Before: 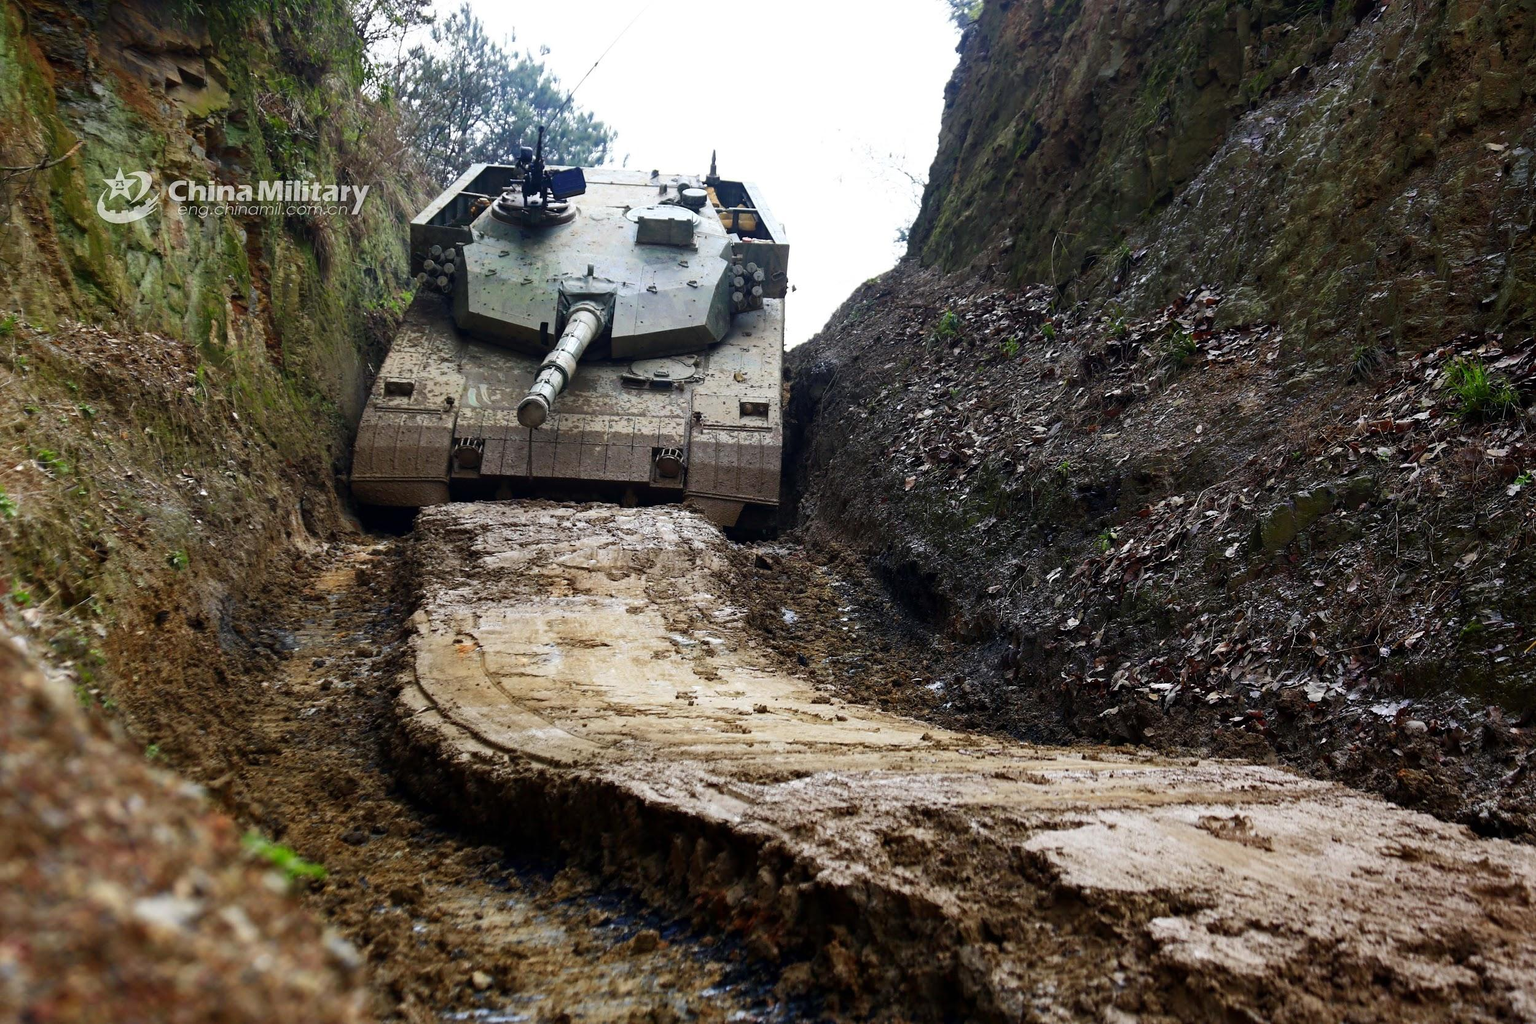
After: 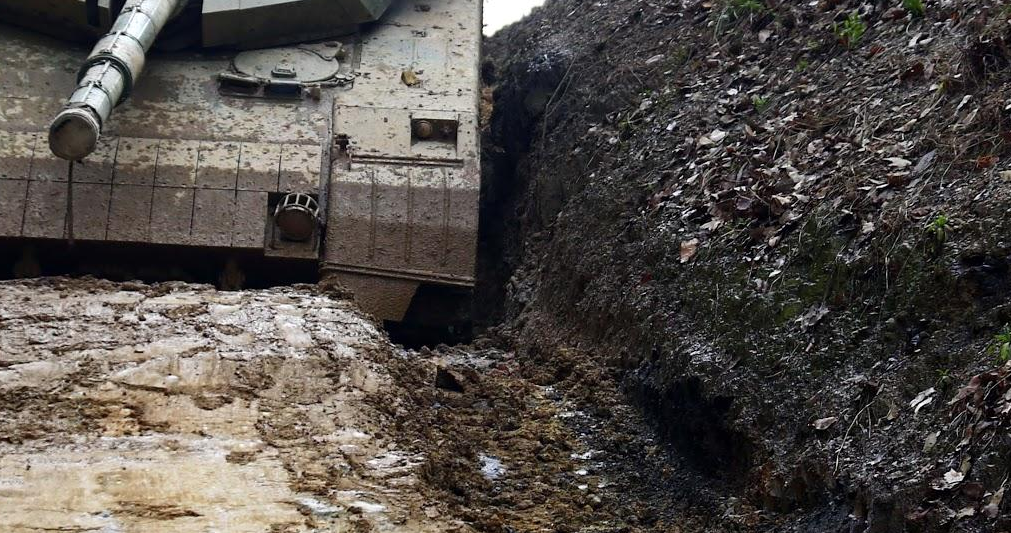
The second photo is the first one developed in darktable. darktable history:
tone equalizer: on, module defaults
crop: left 31.751%, top 32.172%, right 27.8%, bottom 35.83%
rotate and perspective: crop left 0, crop top 0
